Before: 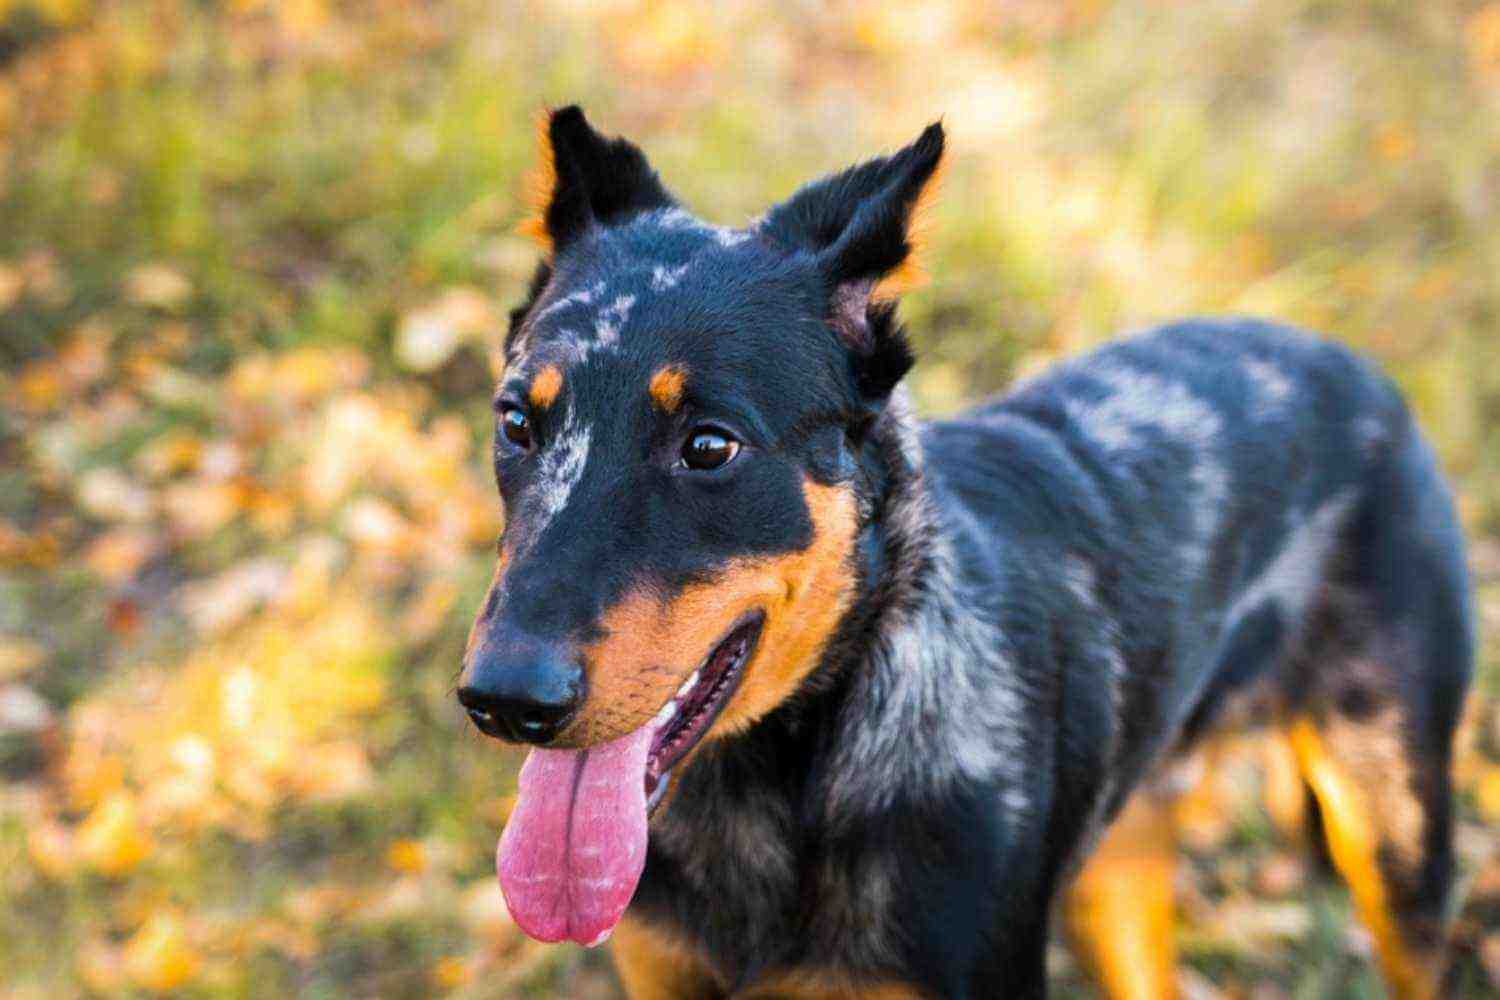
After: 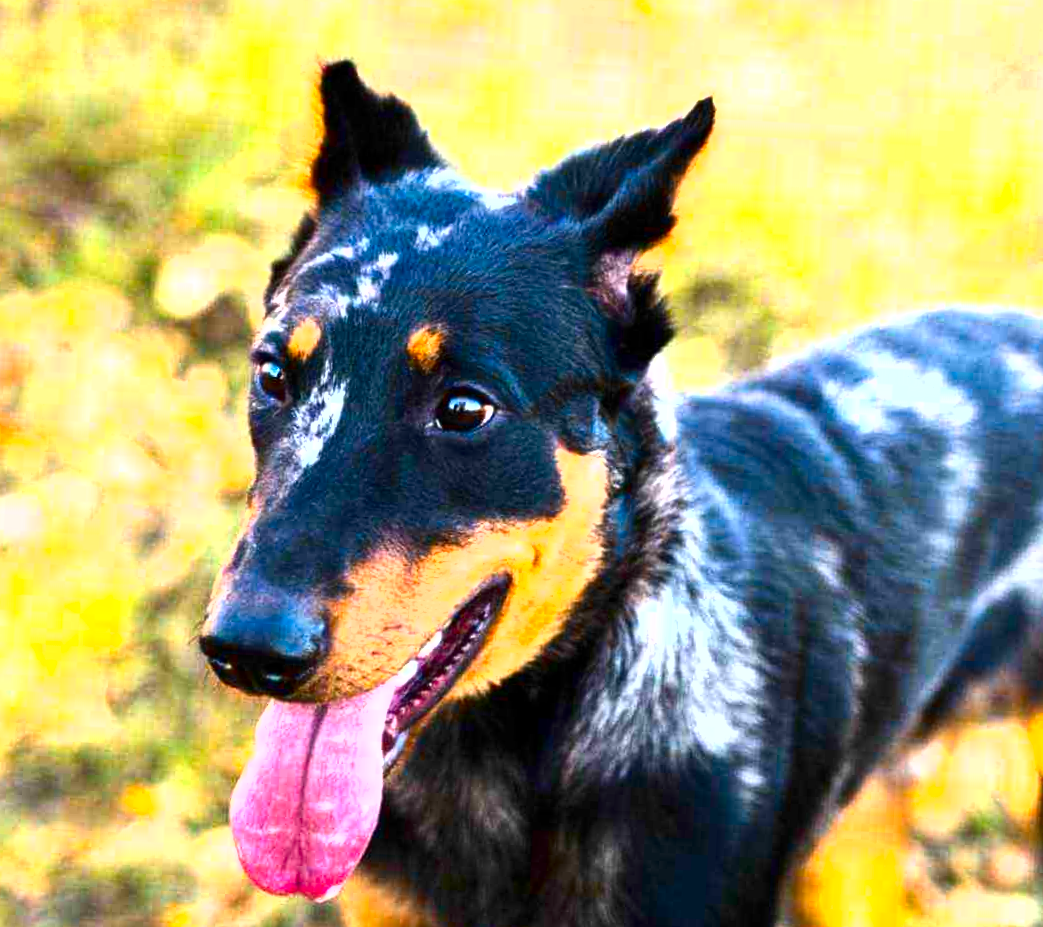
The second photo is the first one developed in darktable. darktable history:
shadows and highlights: shadows -9, white point adjustment 1.4, highlights 9.64
crop and rotate: angle -3.02°, left 13.987%, top 0.031%, right 11.045%, bottom 0.029%
exposure: exposure 1.204 EV, compensate highlight preservation false
contrast brightness saturation: contrast 0.096, brightness -0.265, saturation 0.144
